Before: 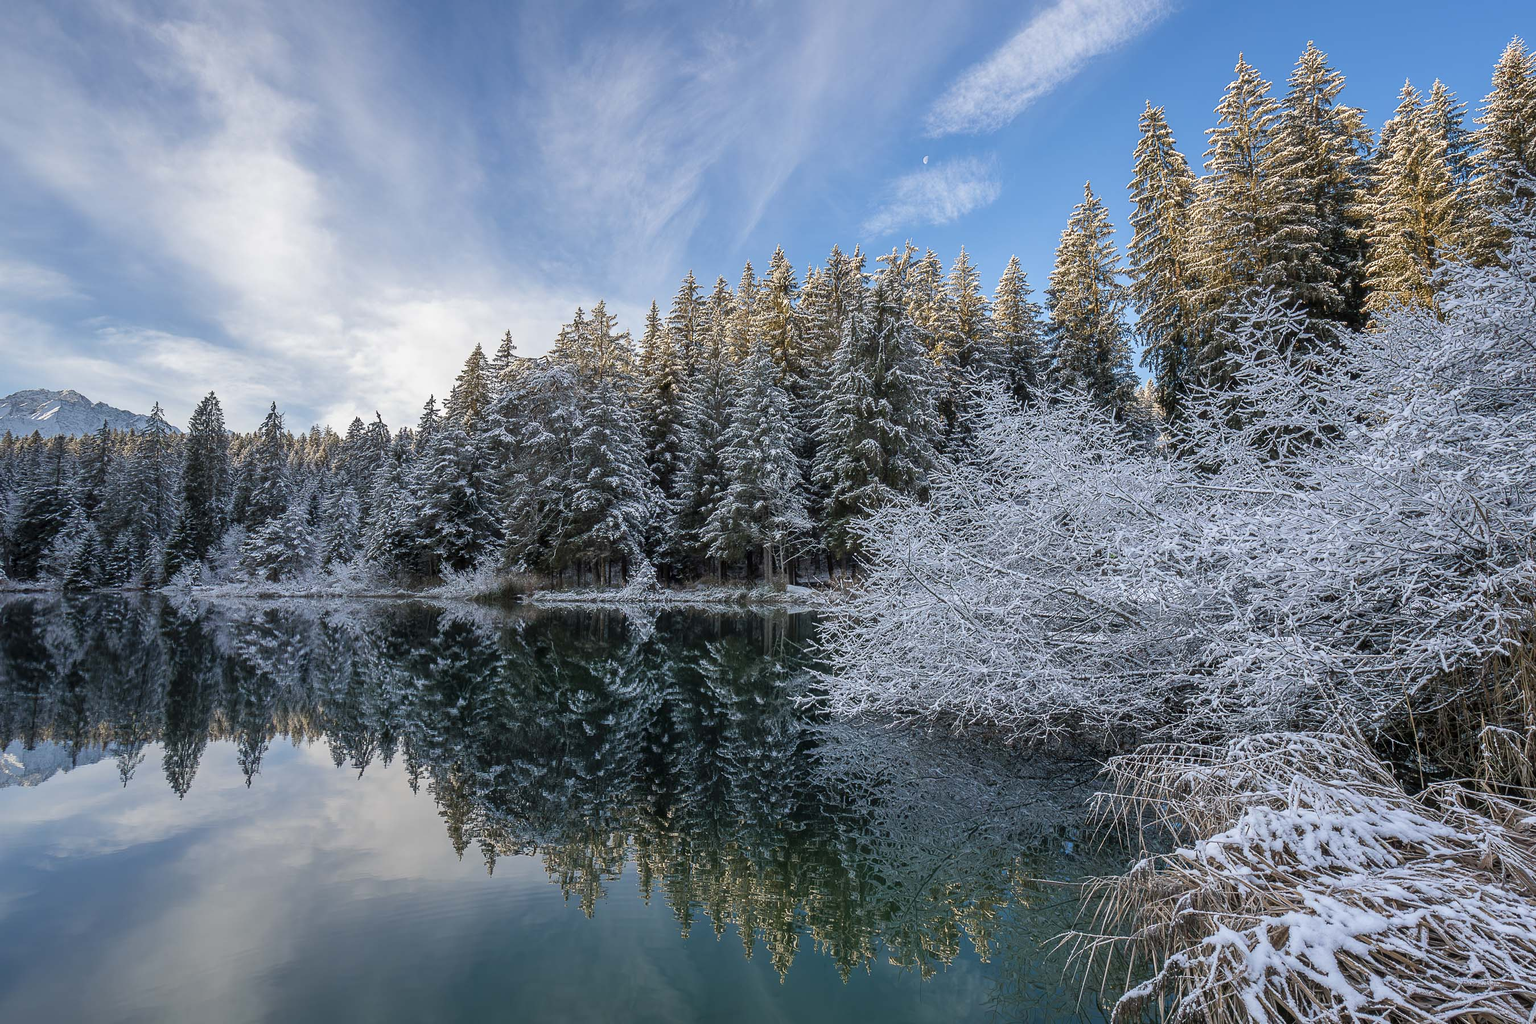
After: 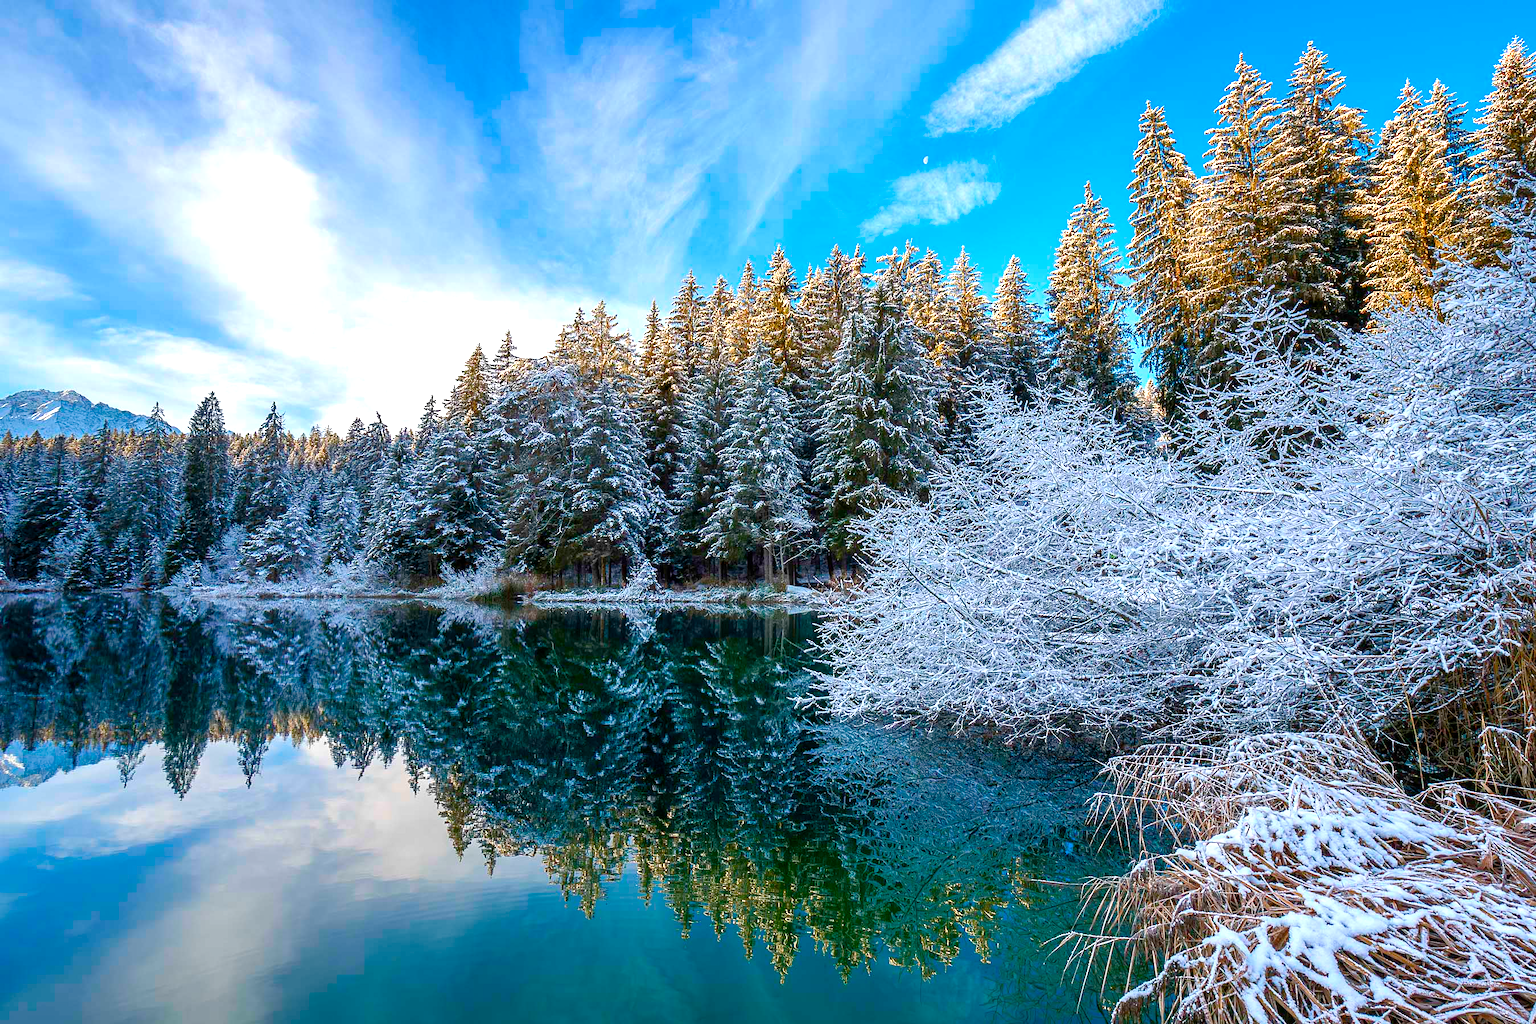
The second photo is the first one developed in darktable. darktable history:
color balance rgb: linear chroma grading › shadows -2.2%, linear chroma grading › highlights -15%, linear chroma grading › global chroma -10%, linear chroma grading › mid-tones -10%, perceptual saturation grading › global saturation 45%, perceptual saturation grading › highlights -50%, perceptual saturation grading › shadows 30%, perceptual brilliance grading › global brilliance 18%, global vibrance 45%
contrast brightness saturation: brightness -0.02, saturation 0.35
